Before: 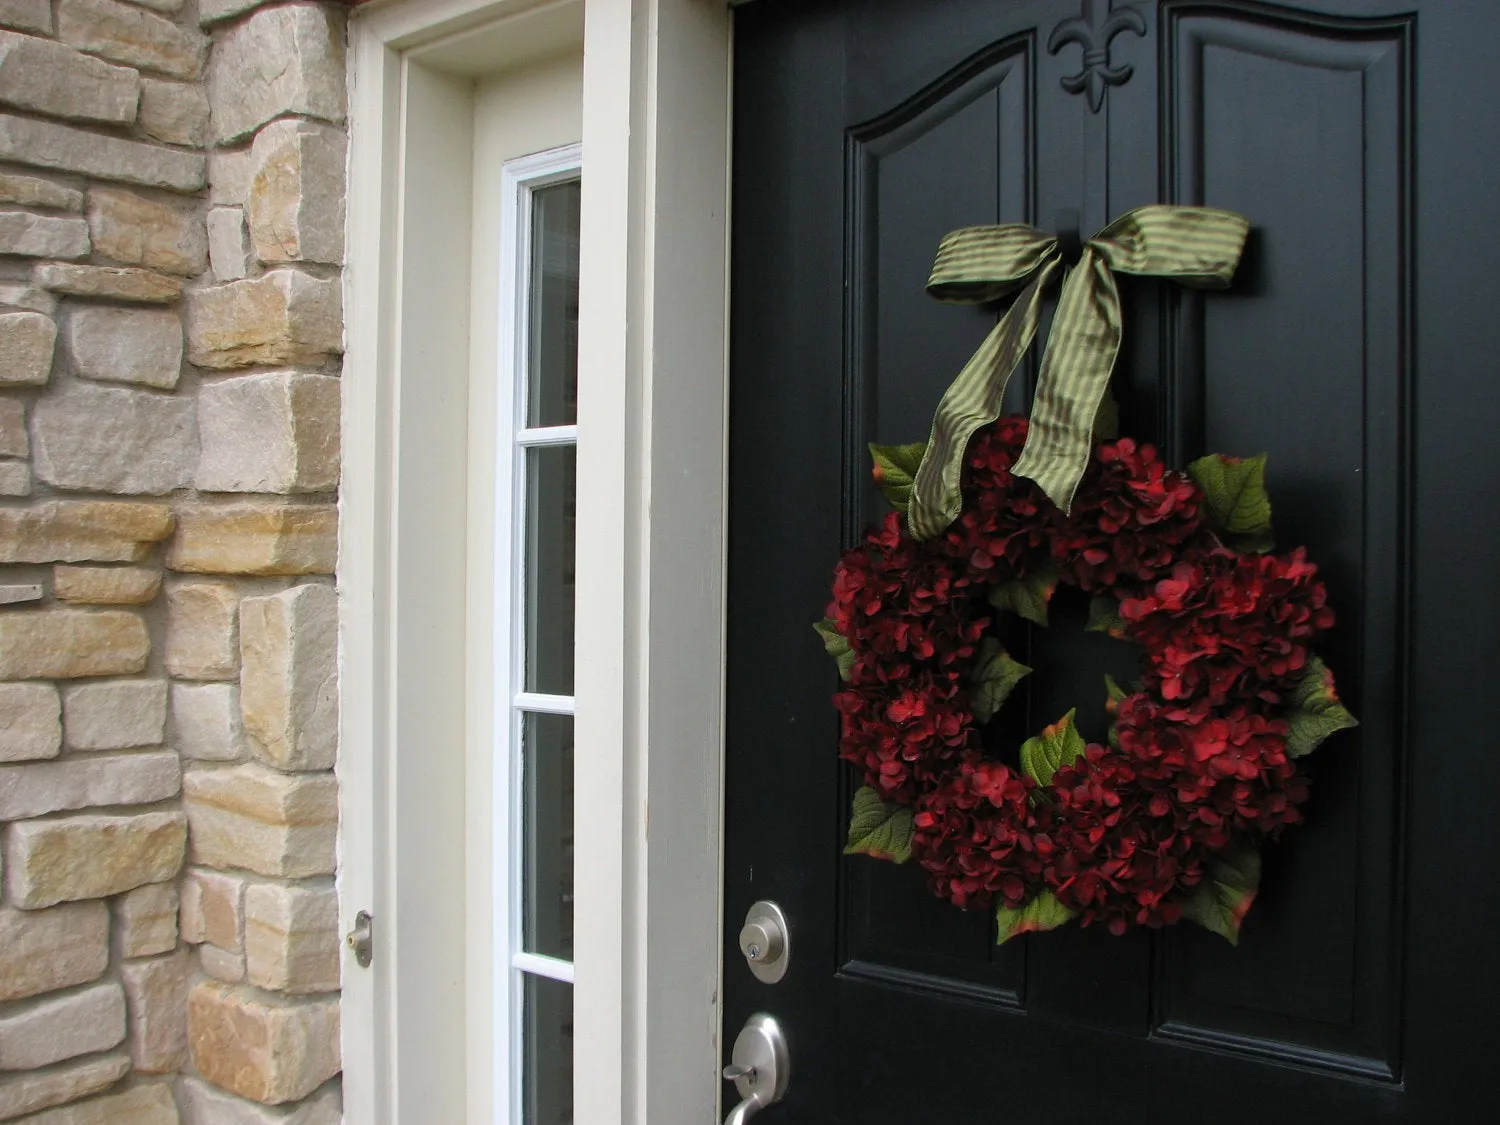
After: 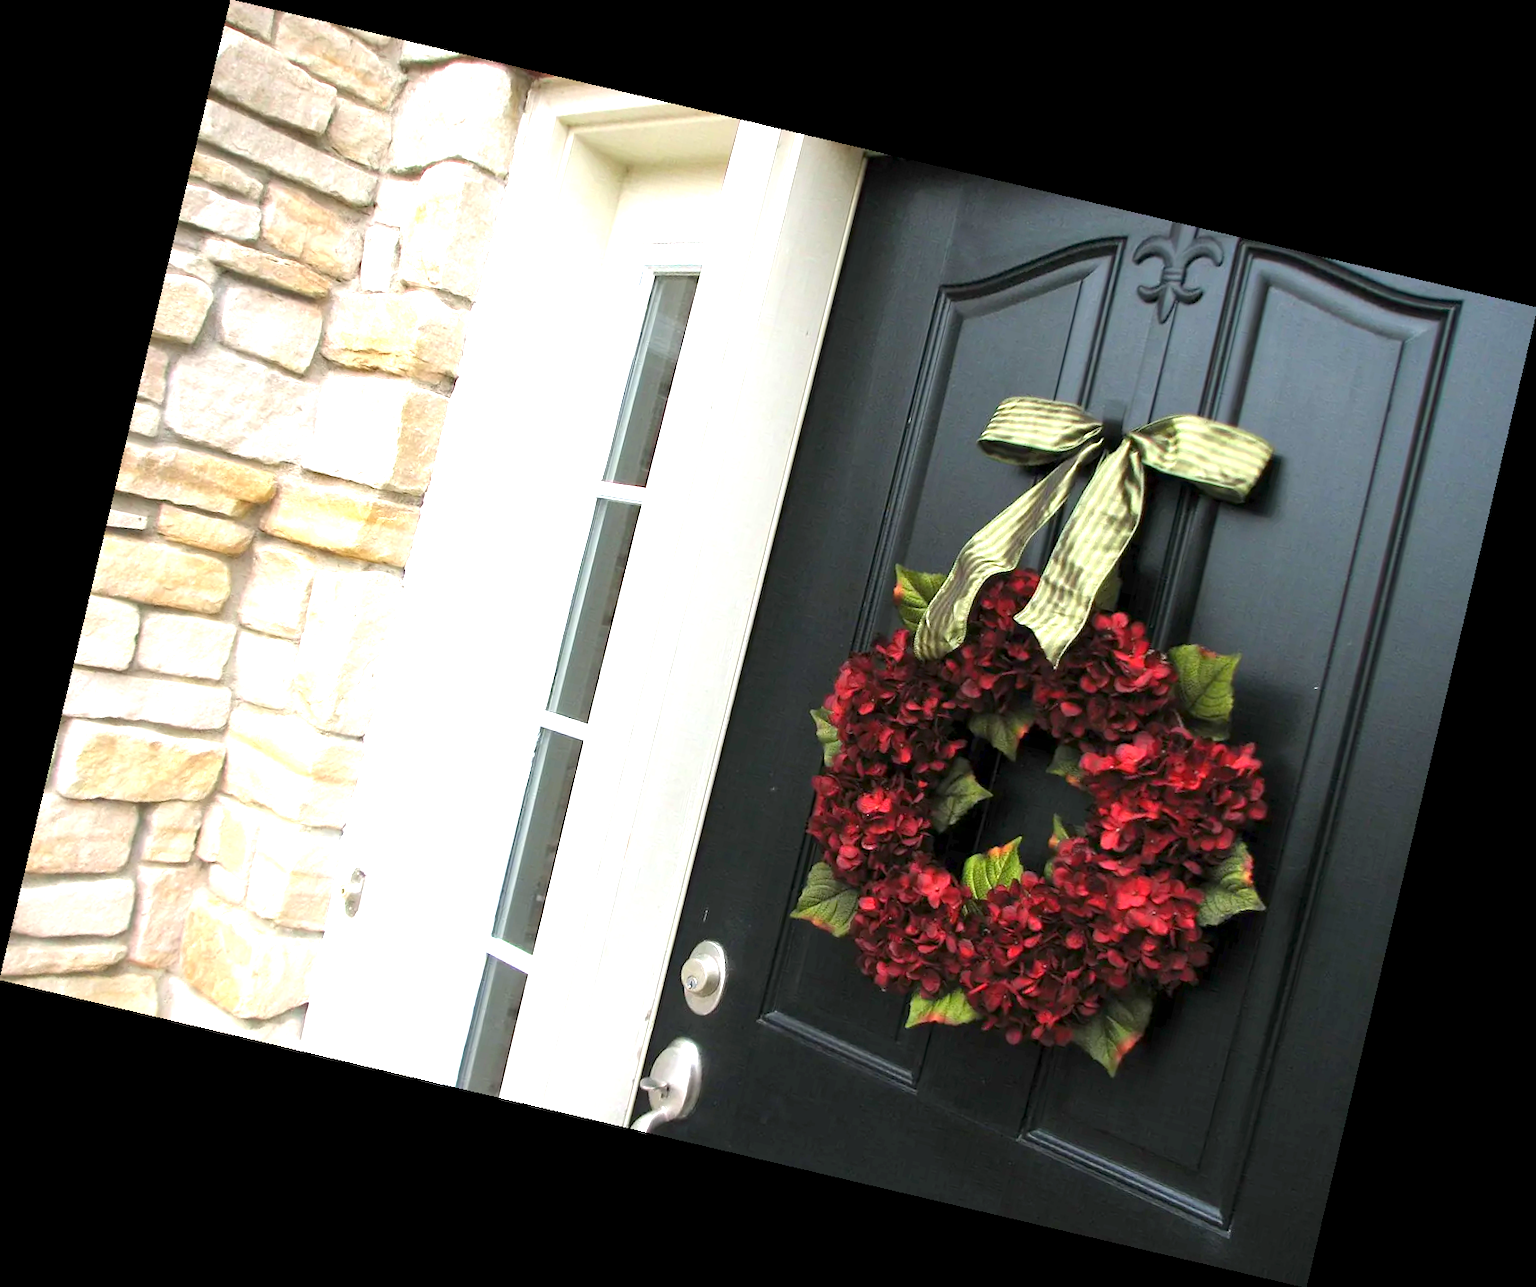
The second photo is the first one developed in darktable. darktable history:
rotate and perspective: rotation 13.27°, automatic cropping off
exposure: black level correction 0.001, exposure 1.822 EV, compensate exposure bias true, compensate highlight preservation false
